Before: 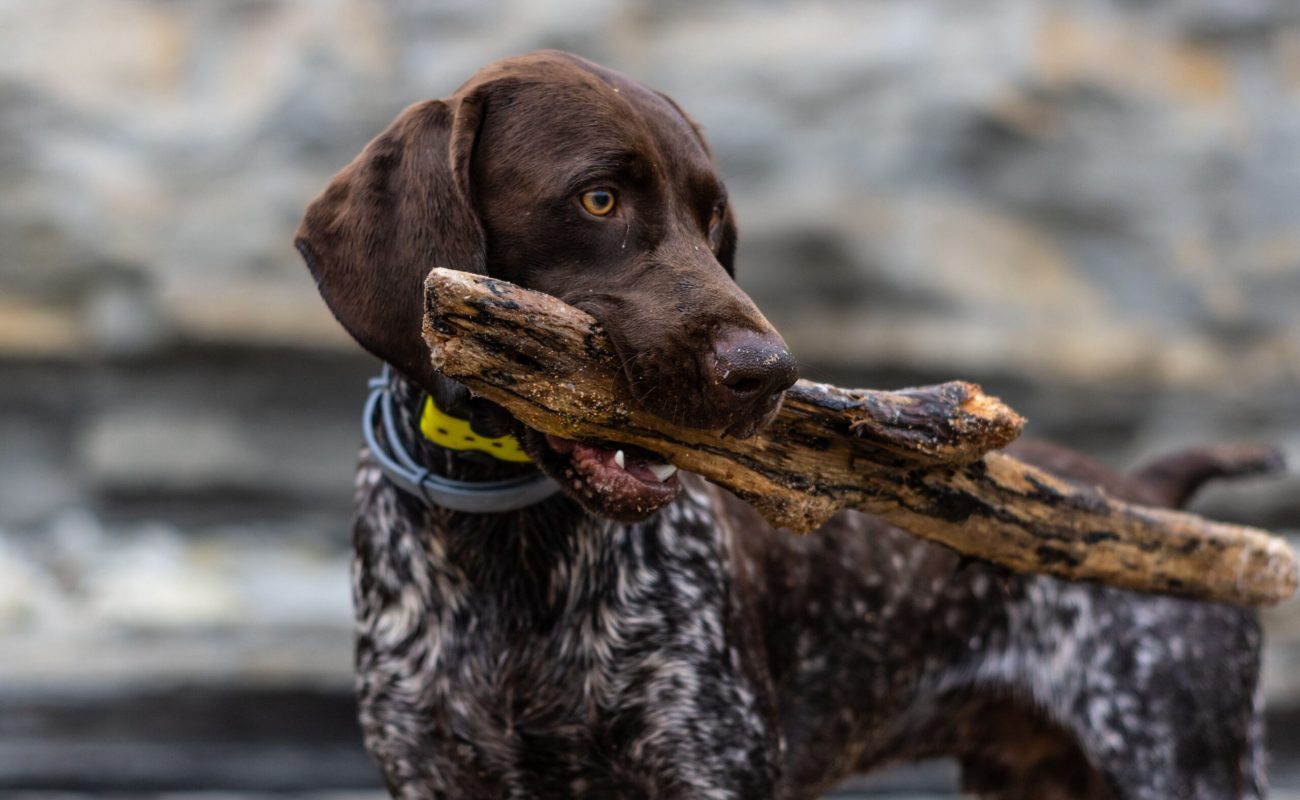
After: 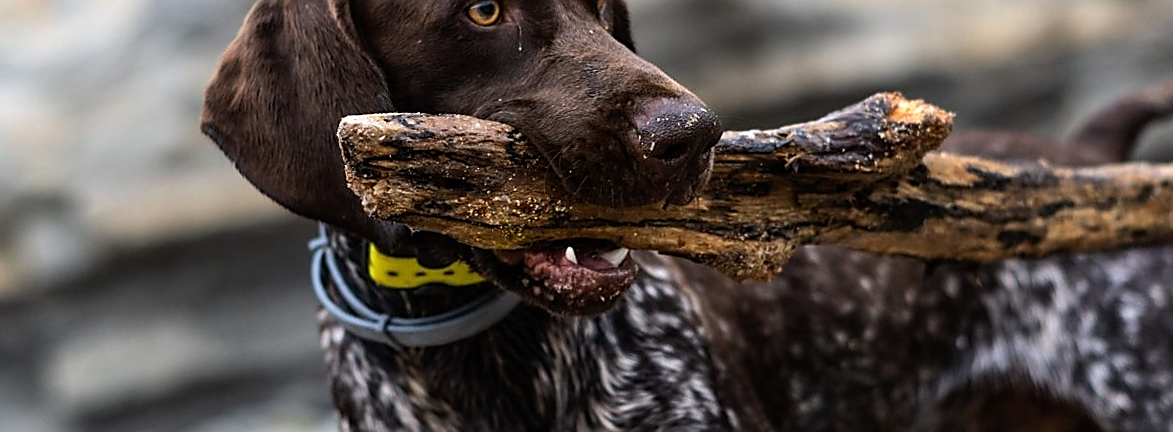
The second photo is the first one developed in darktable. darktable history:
crop and rotate: top 15.774%, bottom 5.506%
sharpen: radius 1.4, amount 1.25, threshold 0.7
tone equalizer: -8 EV -0.417 EV, -7 EV -0.389 EV, -6 EV -0.333 EV, -5 EV -0.222 EV, -3 EV 0.222 EV, -2 EV 0.333 EV, -1 EV 0.389 EV, +0 EV 0.417 EV, edges refinement/feathering 500, mask exposure compensation -1.57 EV, preserve details no
rotate and perspective: rotation -14.8°, crop left 0.1, crop right 0.903, crop top 0.25, crop bottom 0.748
